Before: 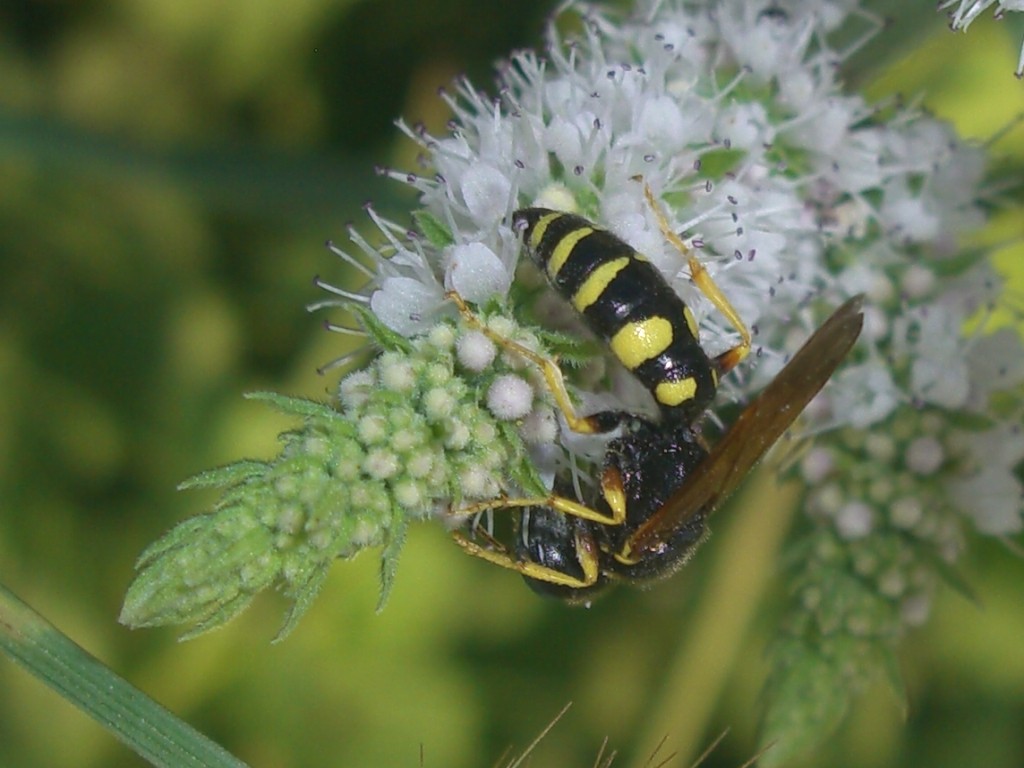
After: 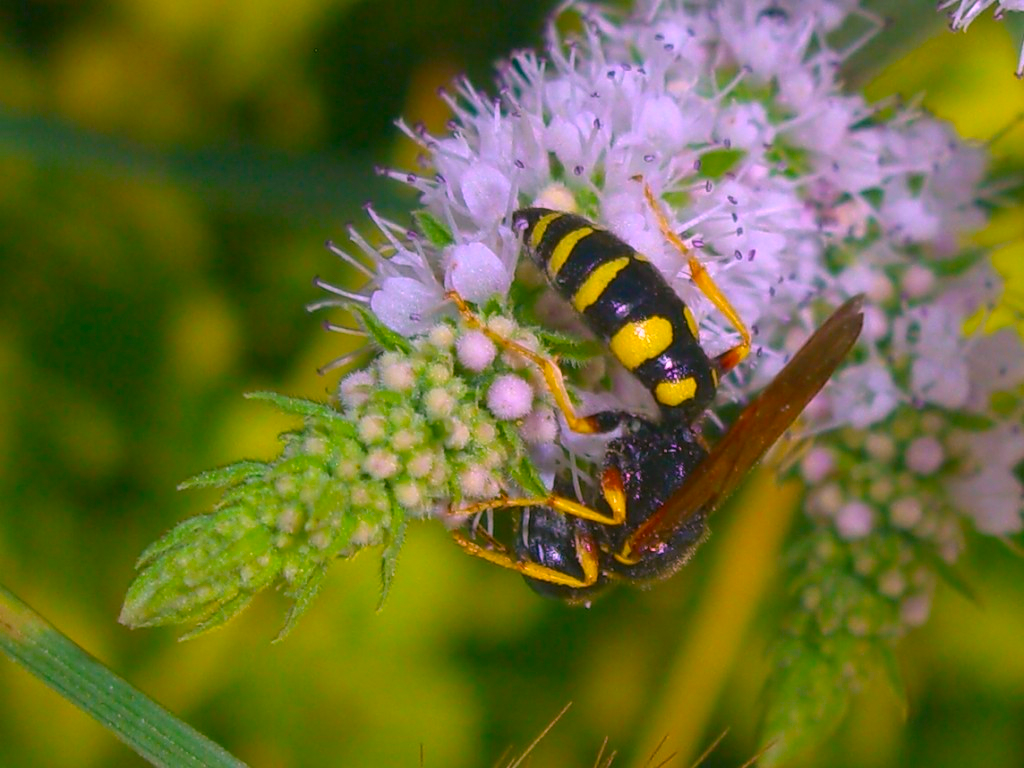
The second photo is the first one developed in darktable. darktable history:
grain: coarseness 0.81 ISO, strength 1.34%, mid-tones bias 0%
color balance rgb: perceptual saturation grading › global saturation 20%, global vibrance 20%
color correction: highlights a* 19.5, highlights b* -11.53, saturation 1.69
